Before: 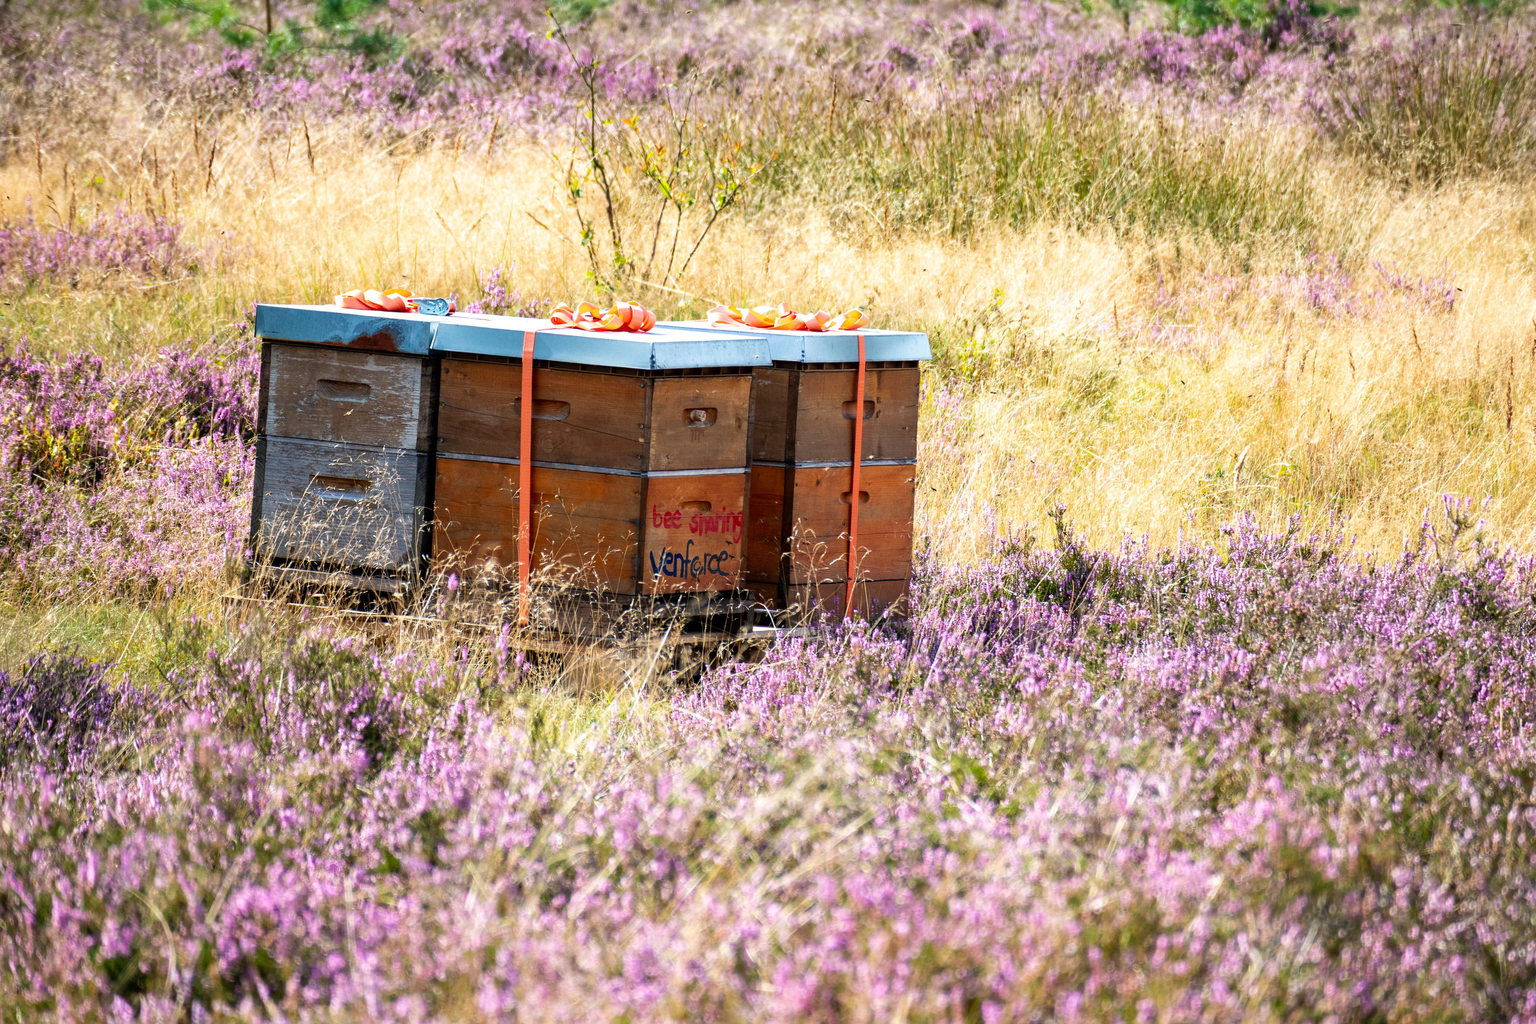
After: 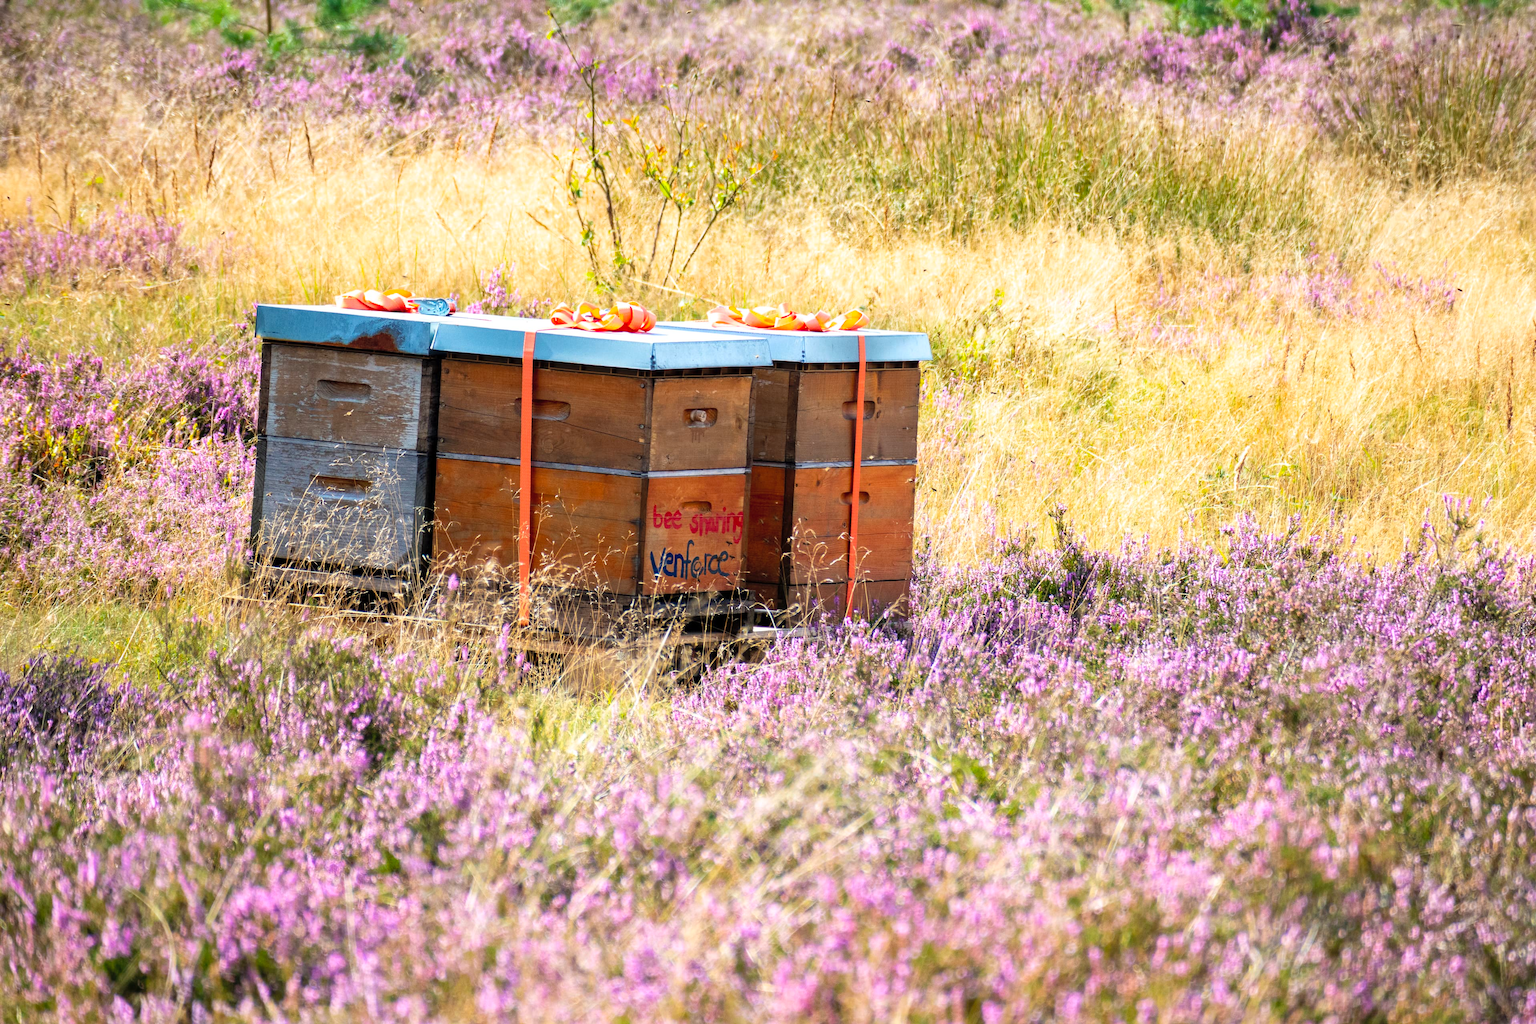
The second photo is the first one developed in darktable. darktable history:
contrast brightness saturation: brightness 0.091, saturation 0.194
